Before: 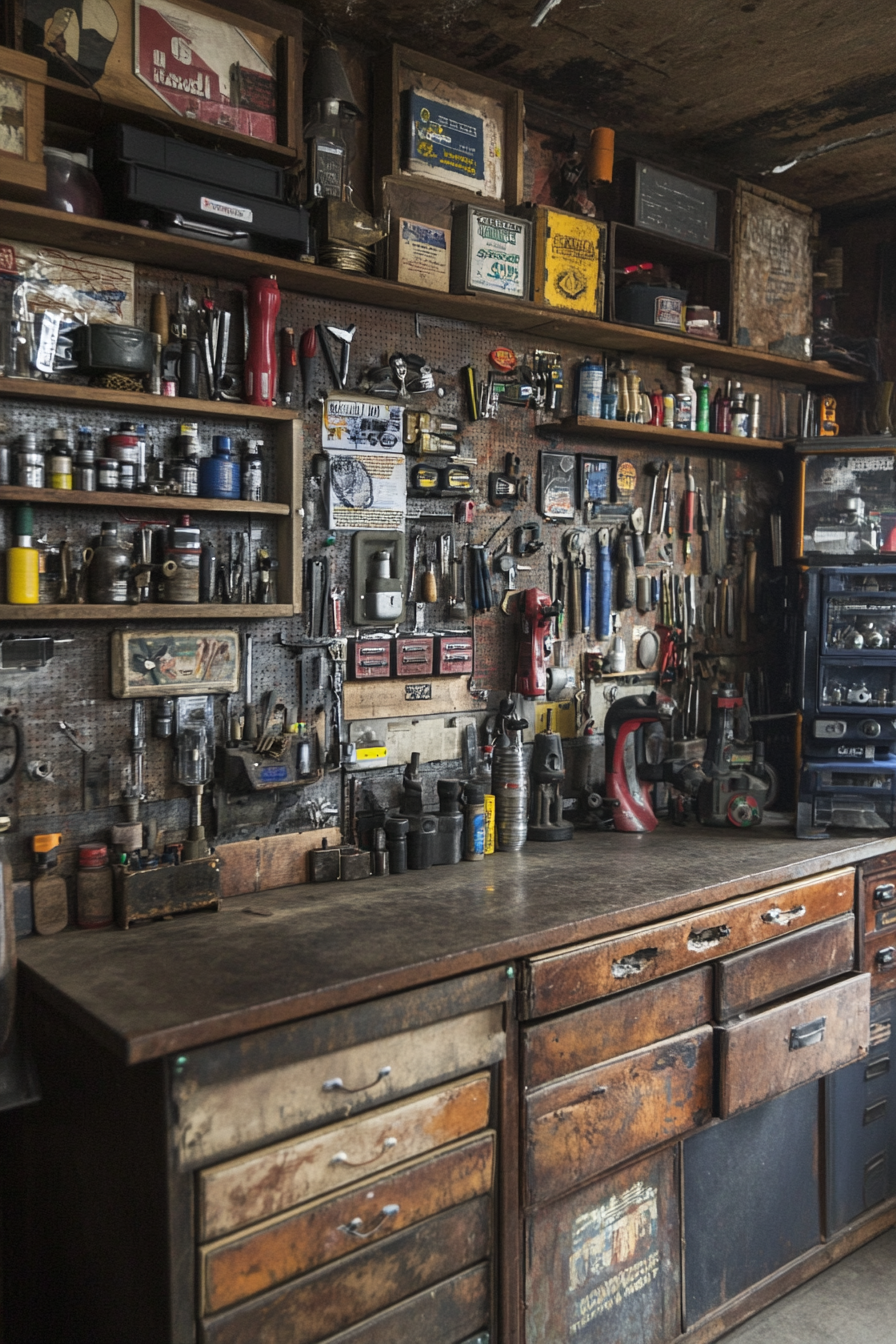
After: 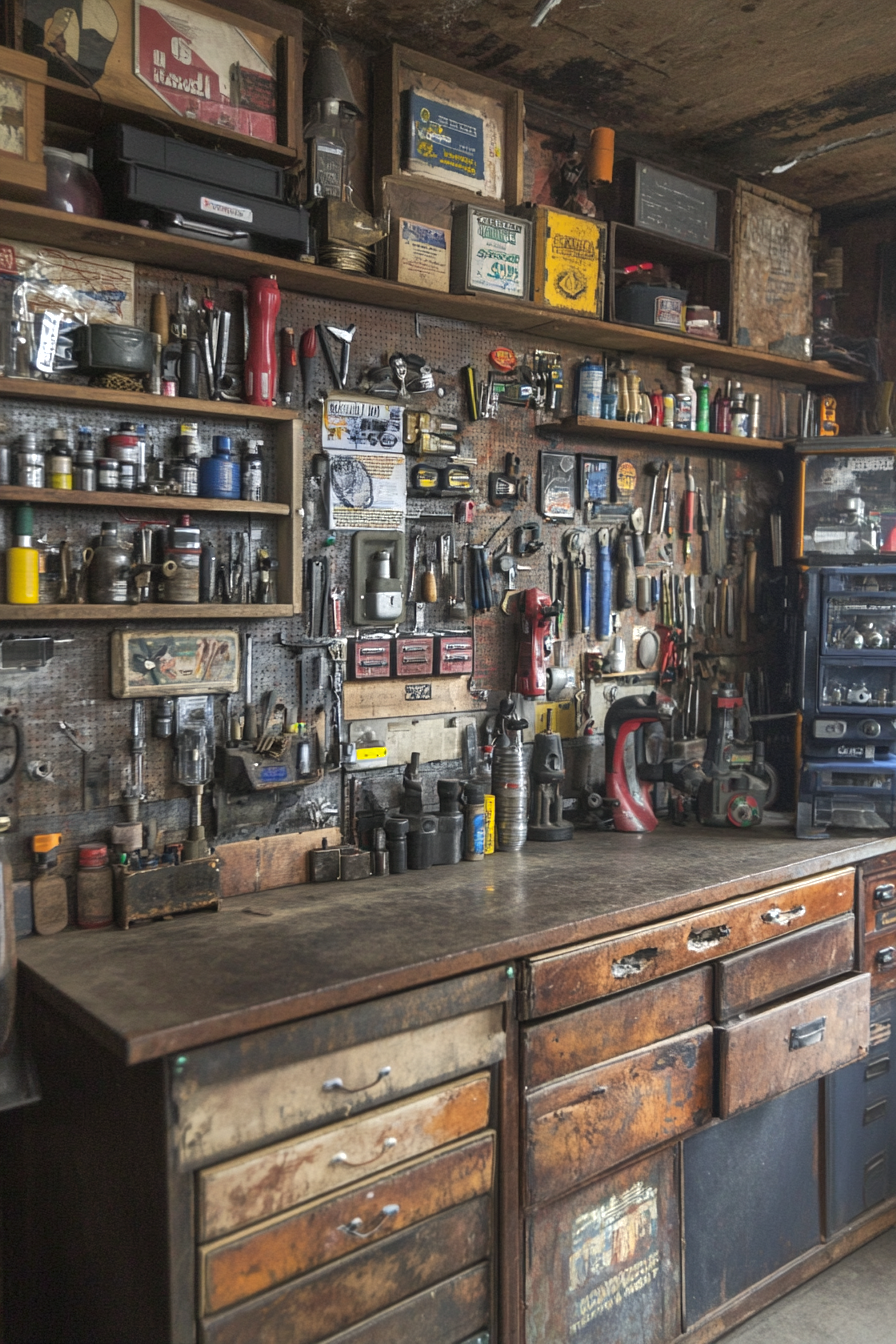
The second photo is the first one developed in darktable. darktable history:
shadows and highlights: on, module defaults
exposure: exposure 0.298 EV, compensate exposure bias true, compensate highlight preservation false
